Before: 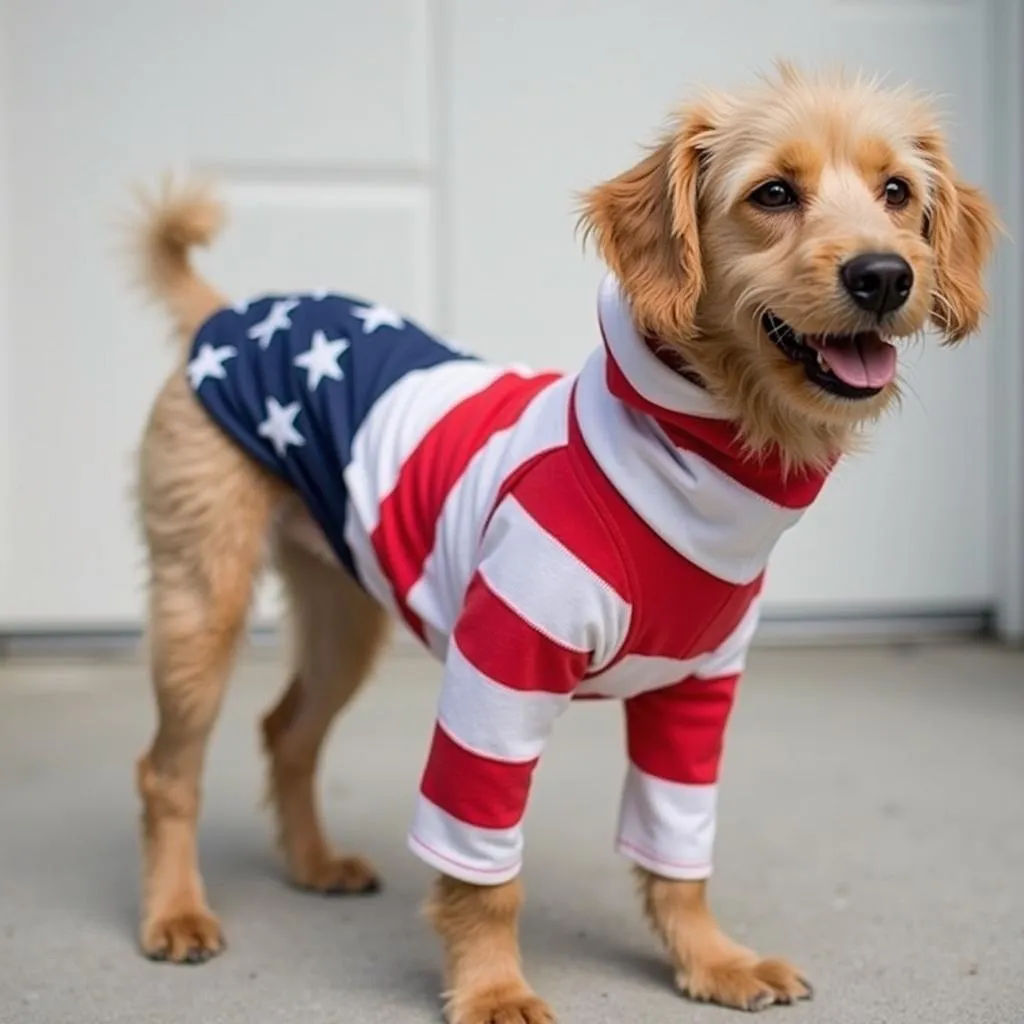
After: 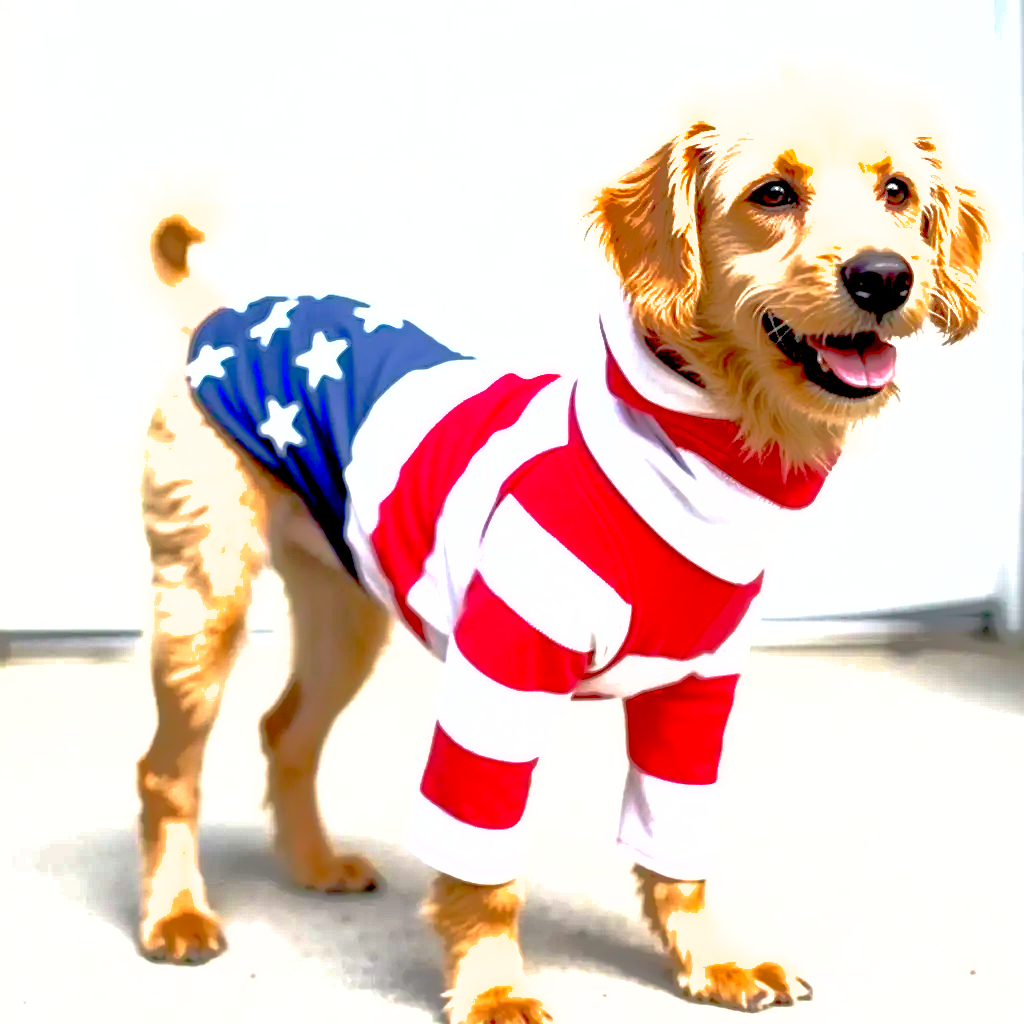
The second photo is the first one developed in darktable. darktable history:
exposure: black level correction 0.014, exposure 1.765 EV, compensate exposure bias true, compensate highlight preservation false
tone equalizer: edges refinement/feathering 500, mask exposure compensation -1.57 EV, preserve details no
shadows and highlights: shadows 59.93, highlights -59.83
